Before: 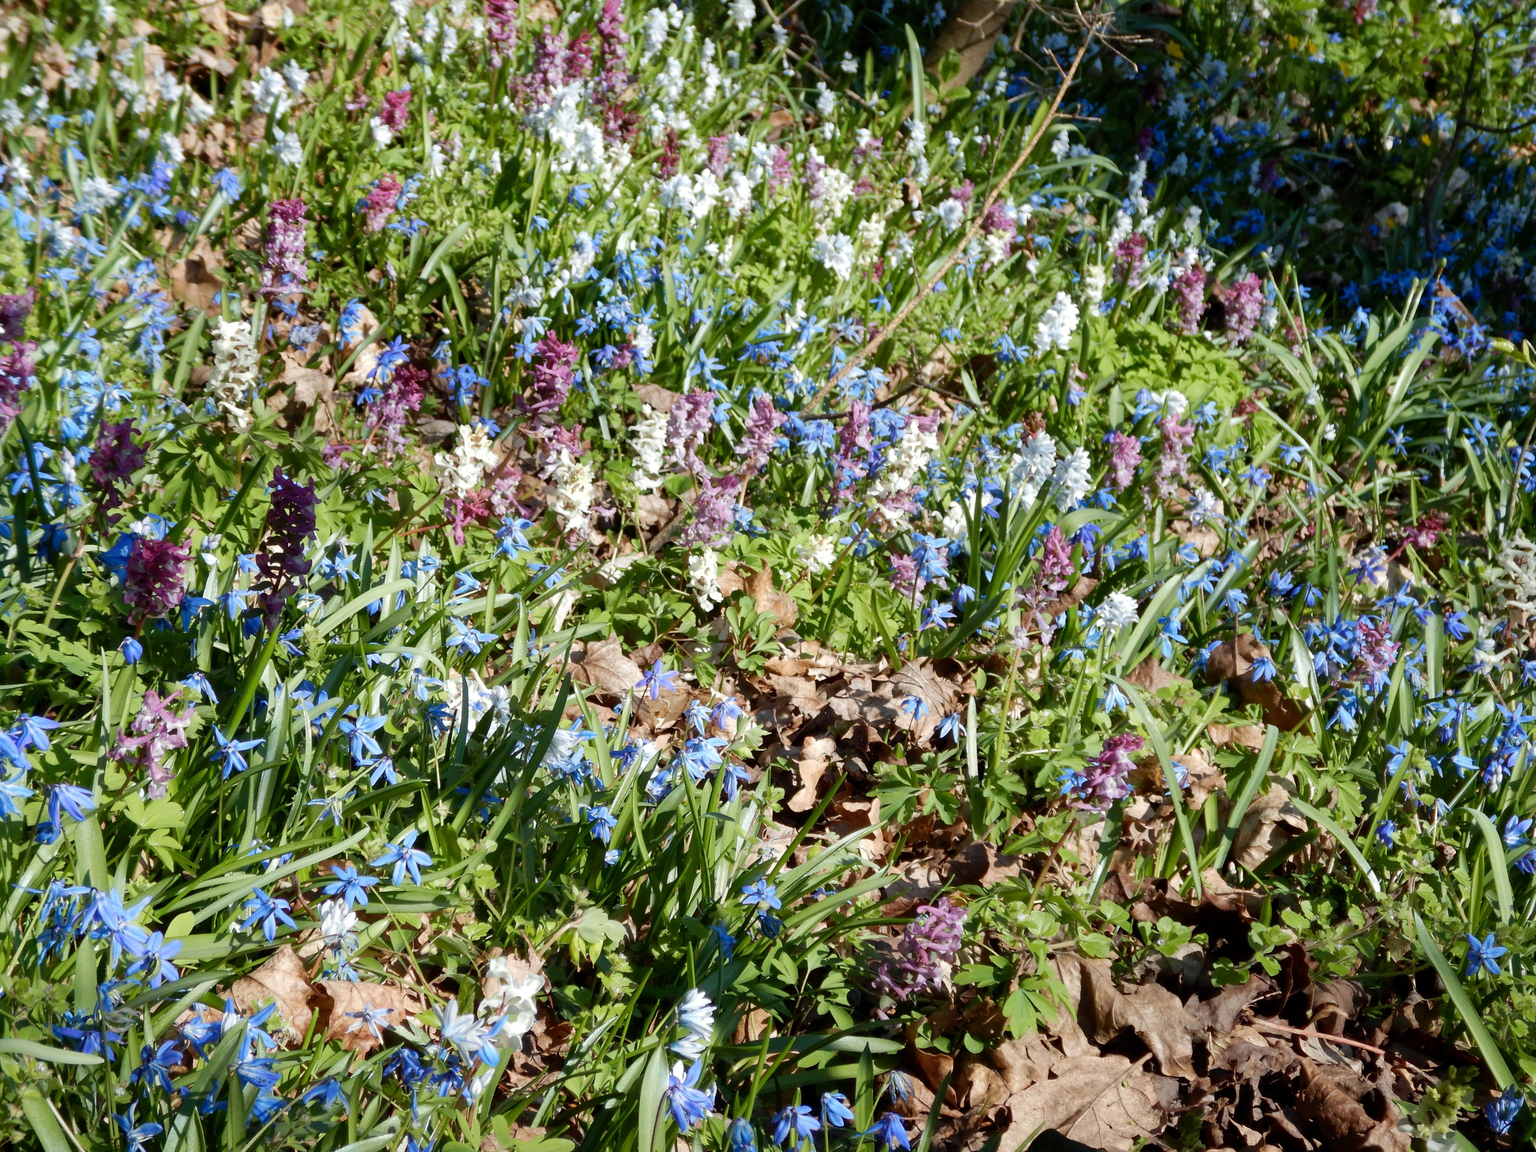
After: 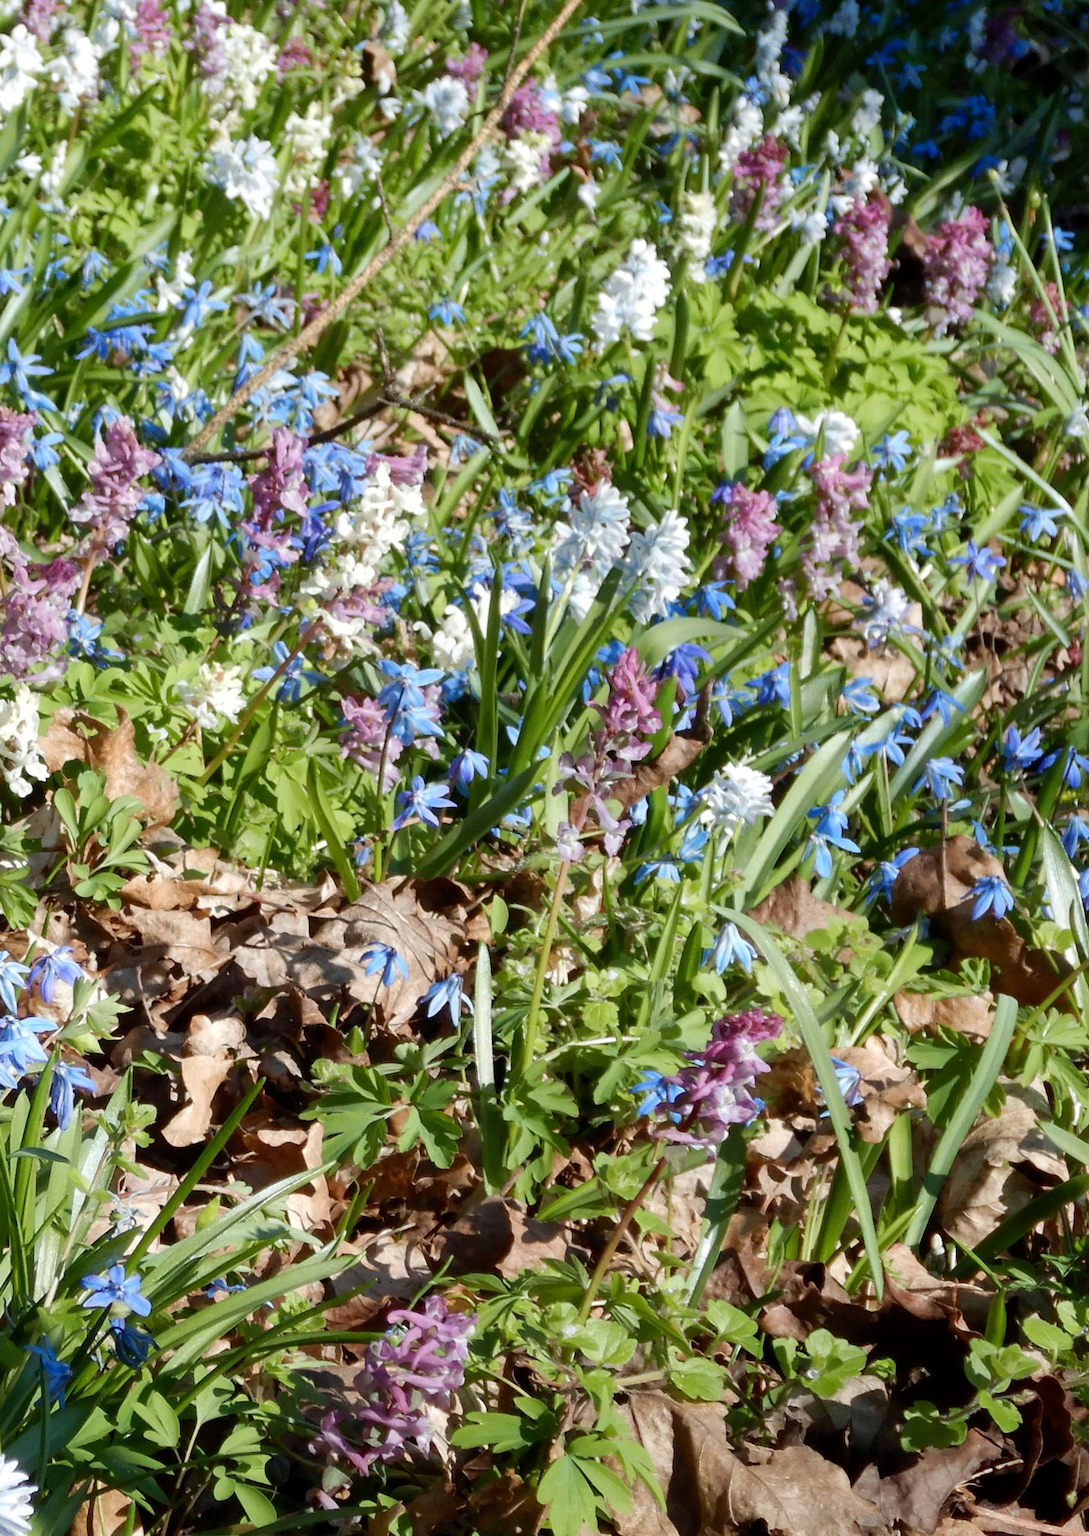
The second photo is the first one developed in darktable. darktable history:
crop: left 45.257%, top 13.446%, right 14.064%, bottom 10.097%
